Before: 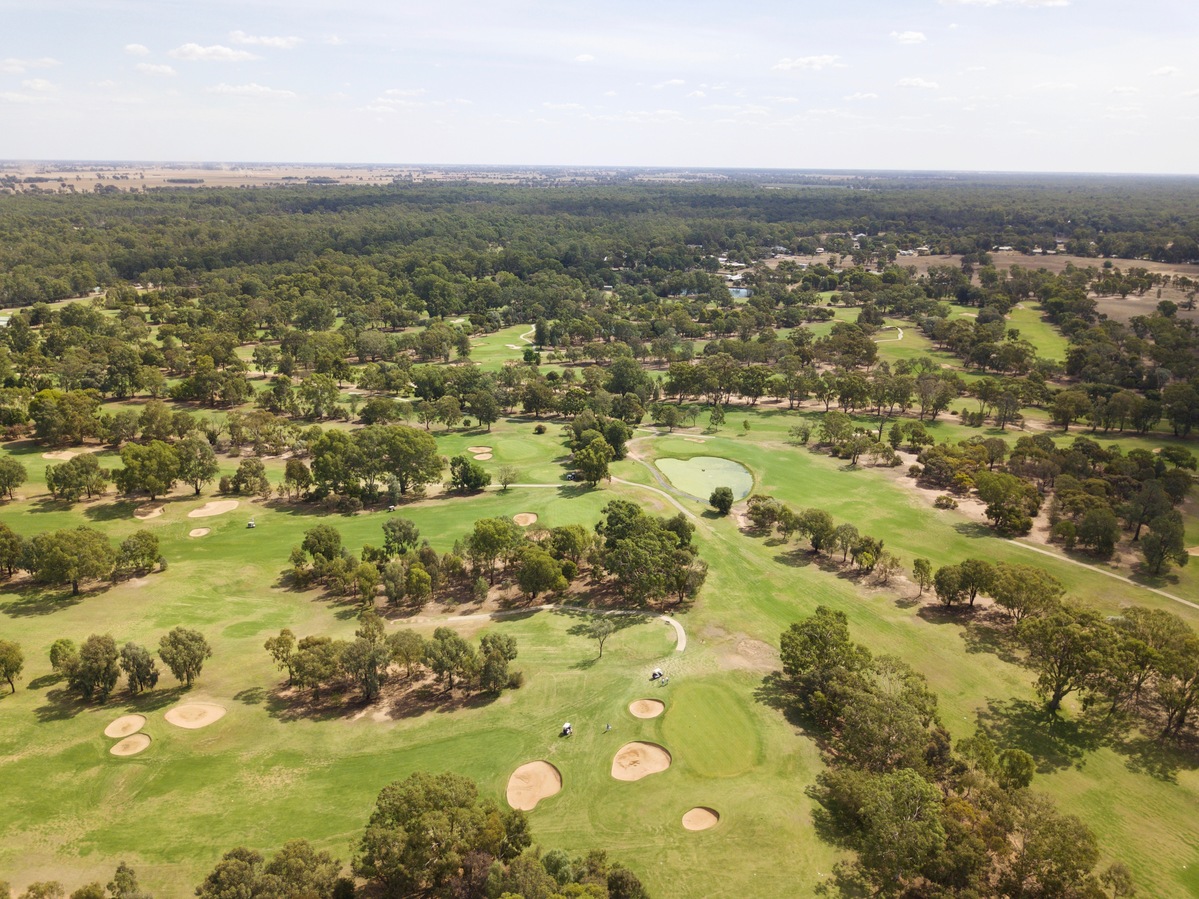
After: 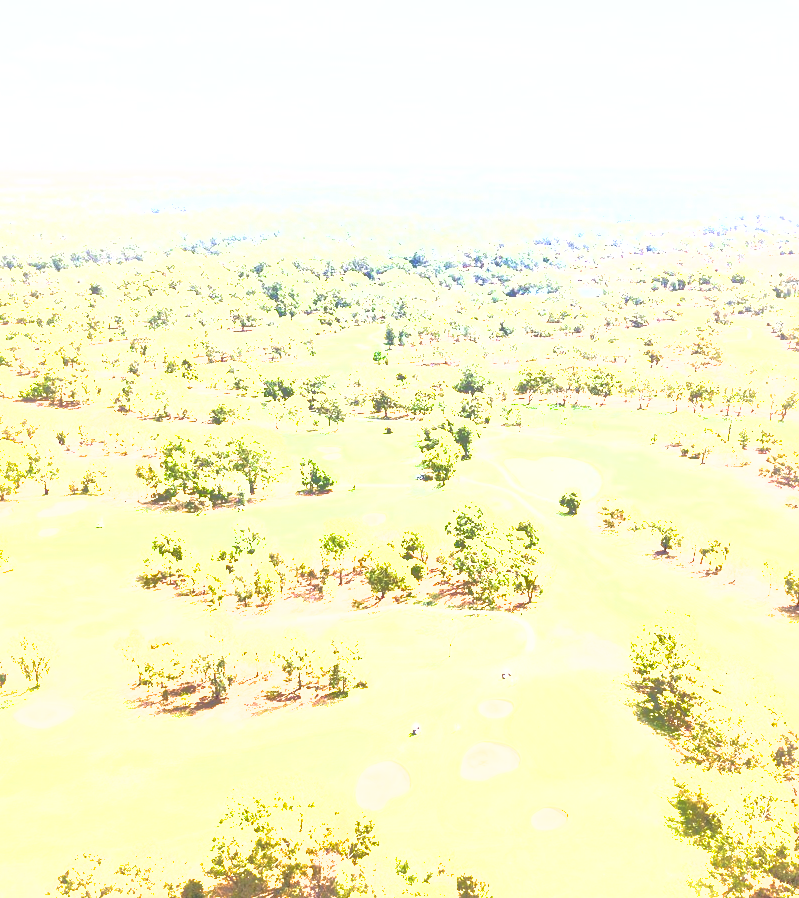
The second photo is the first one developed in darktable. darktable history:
crop and rotate: left 12.648%, right 20.685%
exposure: black level correction 0, exposure 4 EV, compensate exposure bias true, compensate highlight preservation false
shadows and highlights: on, module defaults
